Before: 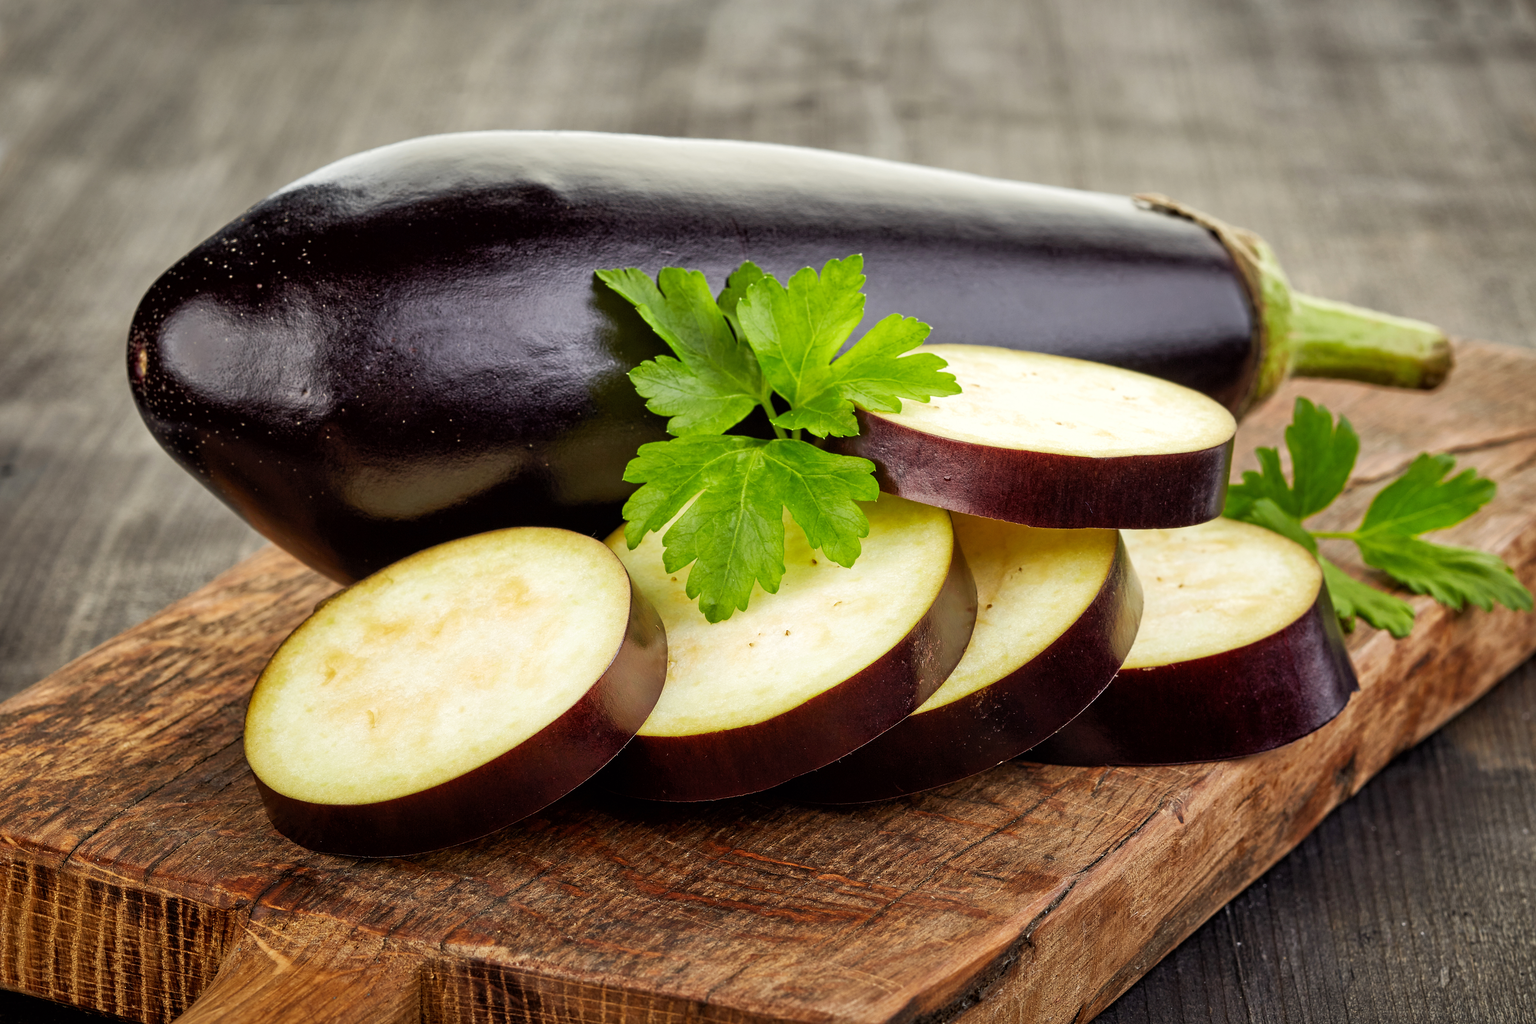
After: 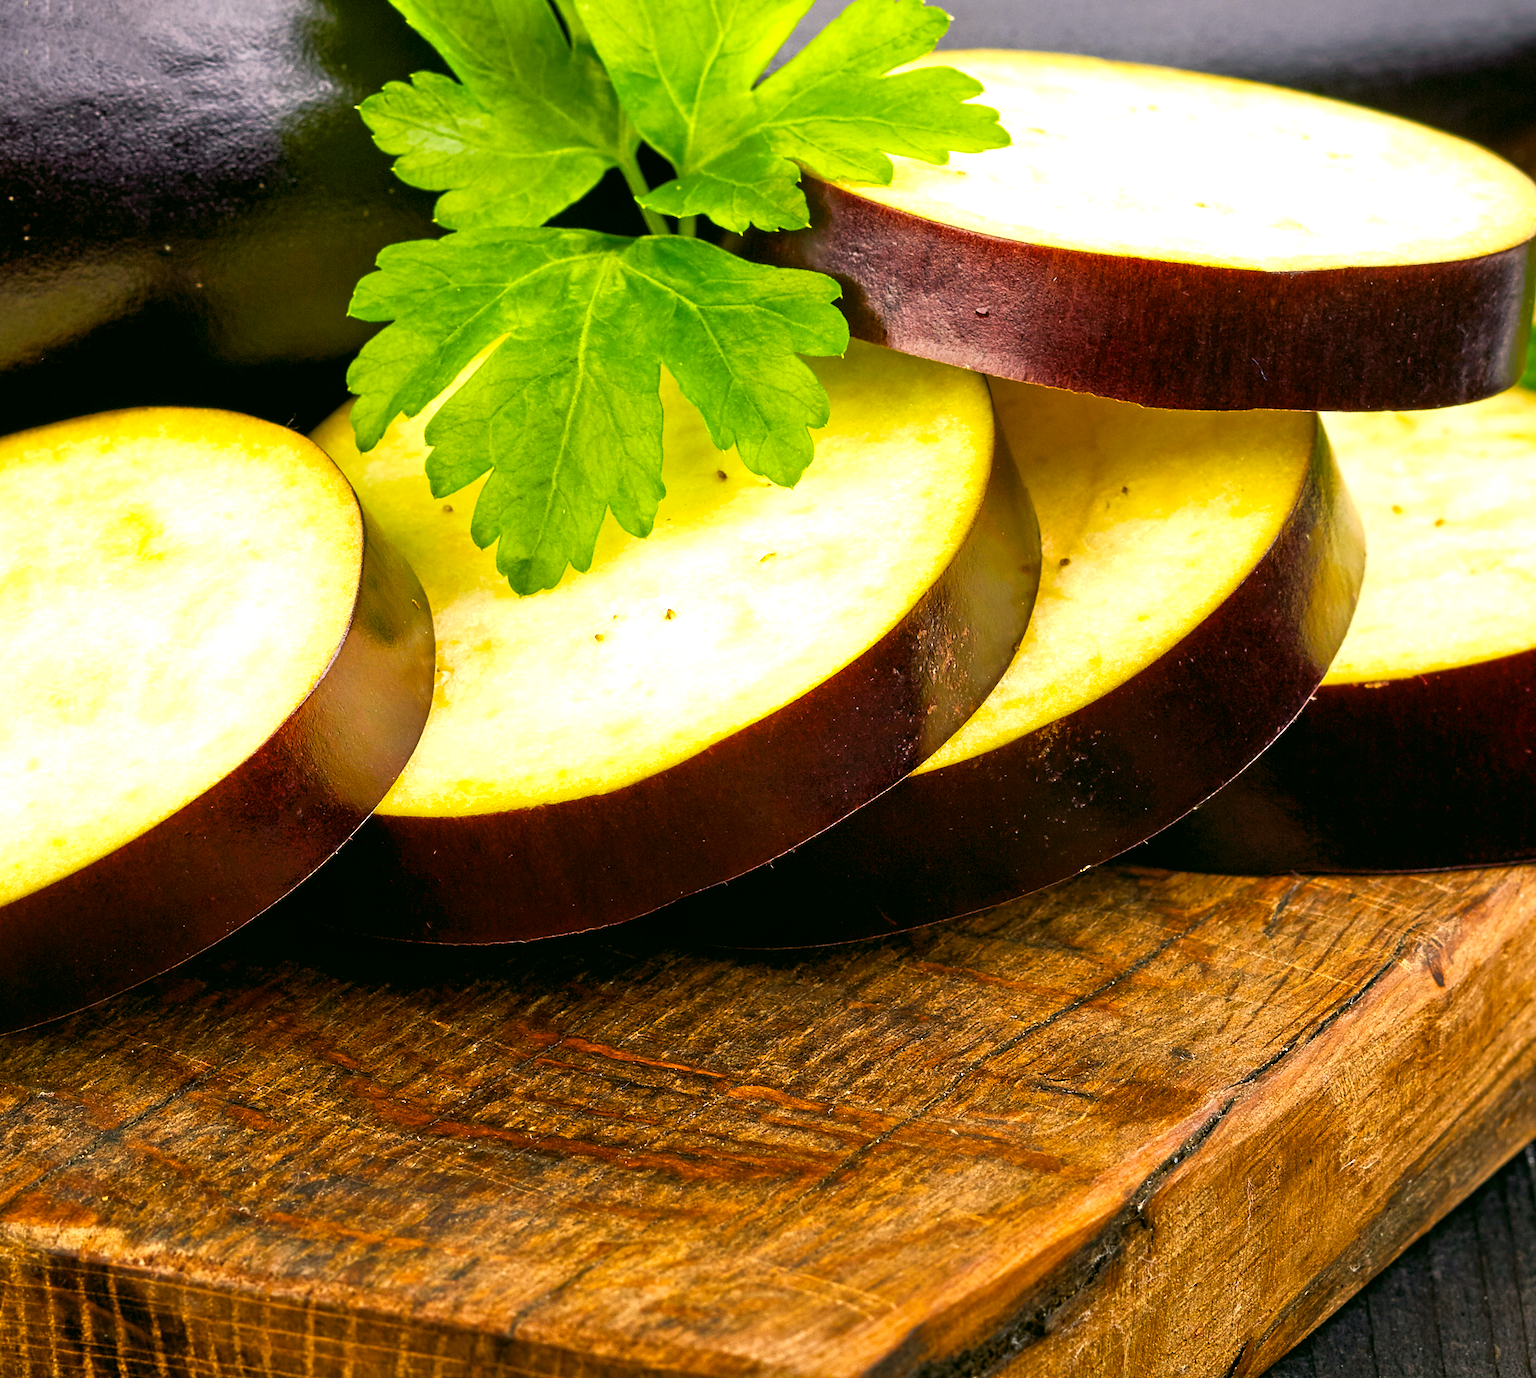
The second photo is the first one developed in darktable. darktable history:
crop and rotate: left 28.992%, top 31.16%, right 19.861%
color balance rgb: shadows lift › chroma 2.062%, shadows lift › hue 247.34°, highlights gain › chroma 1.045%, highlights gain › hue 68.06°, linear chroma grading › global chroma 16.28%, perceptual saturation grading › global saturation 19.564%, perceptual brilliance grading › global brilliance 17.917%, global vibrance 9.355%
color correction: highlights a* 4, highlights b* 4.94, shadows a* -7.95, shadows b* 4.88
